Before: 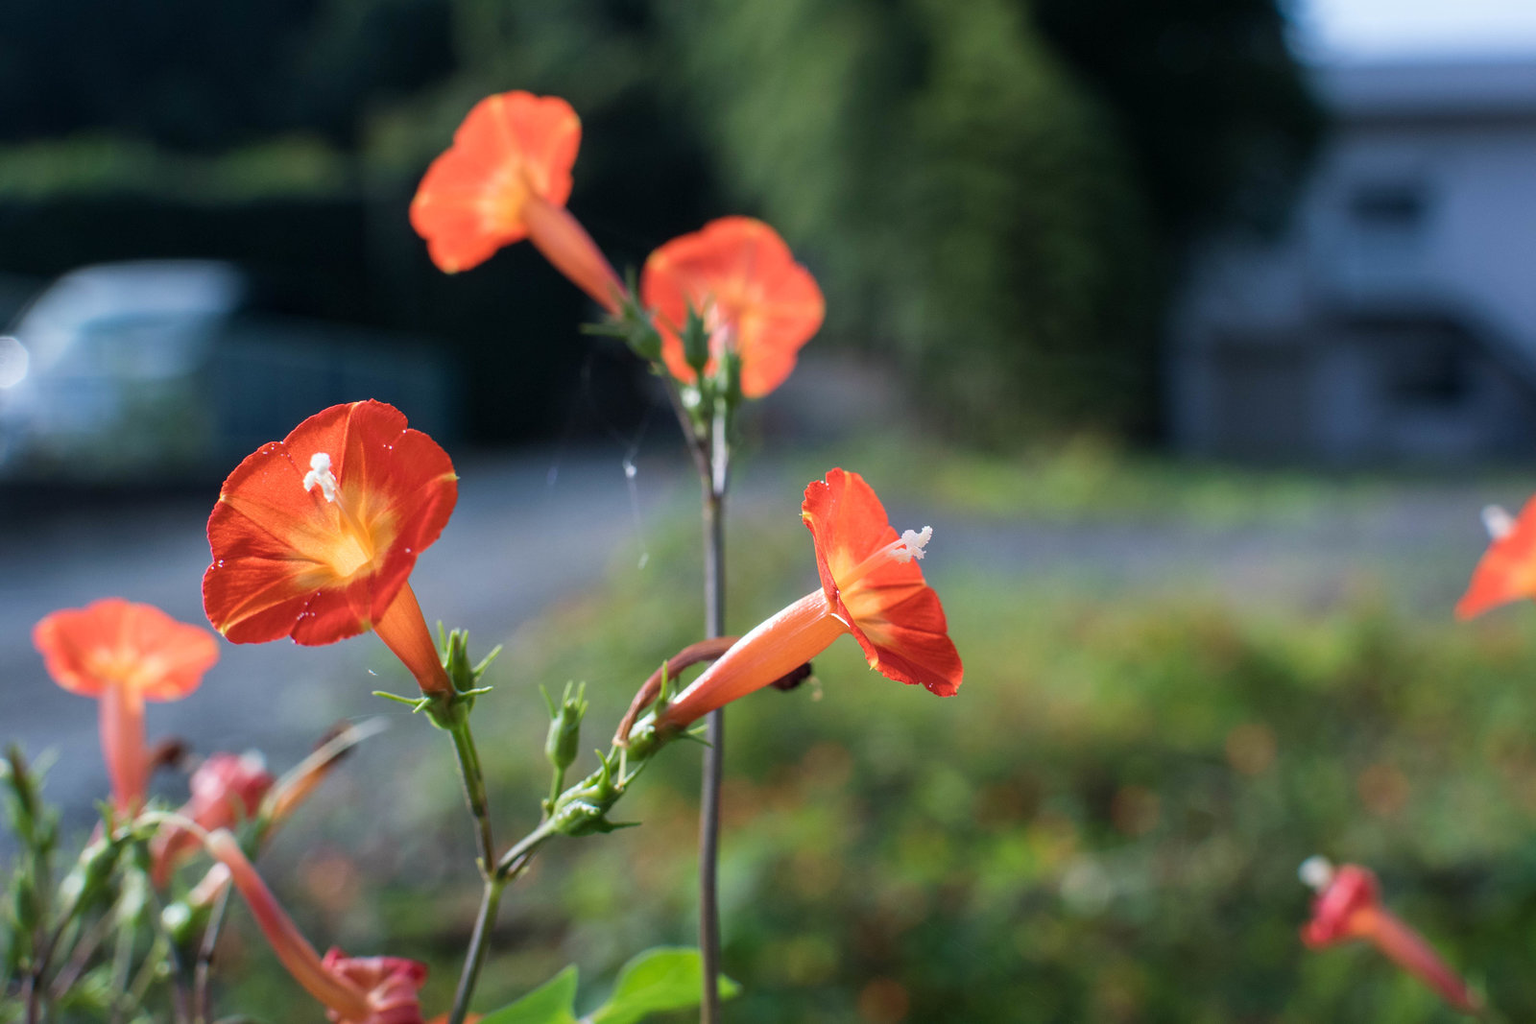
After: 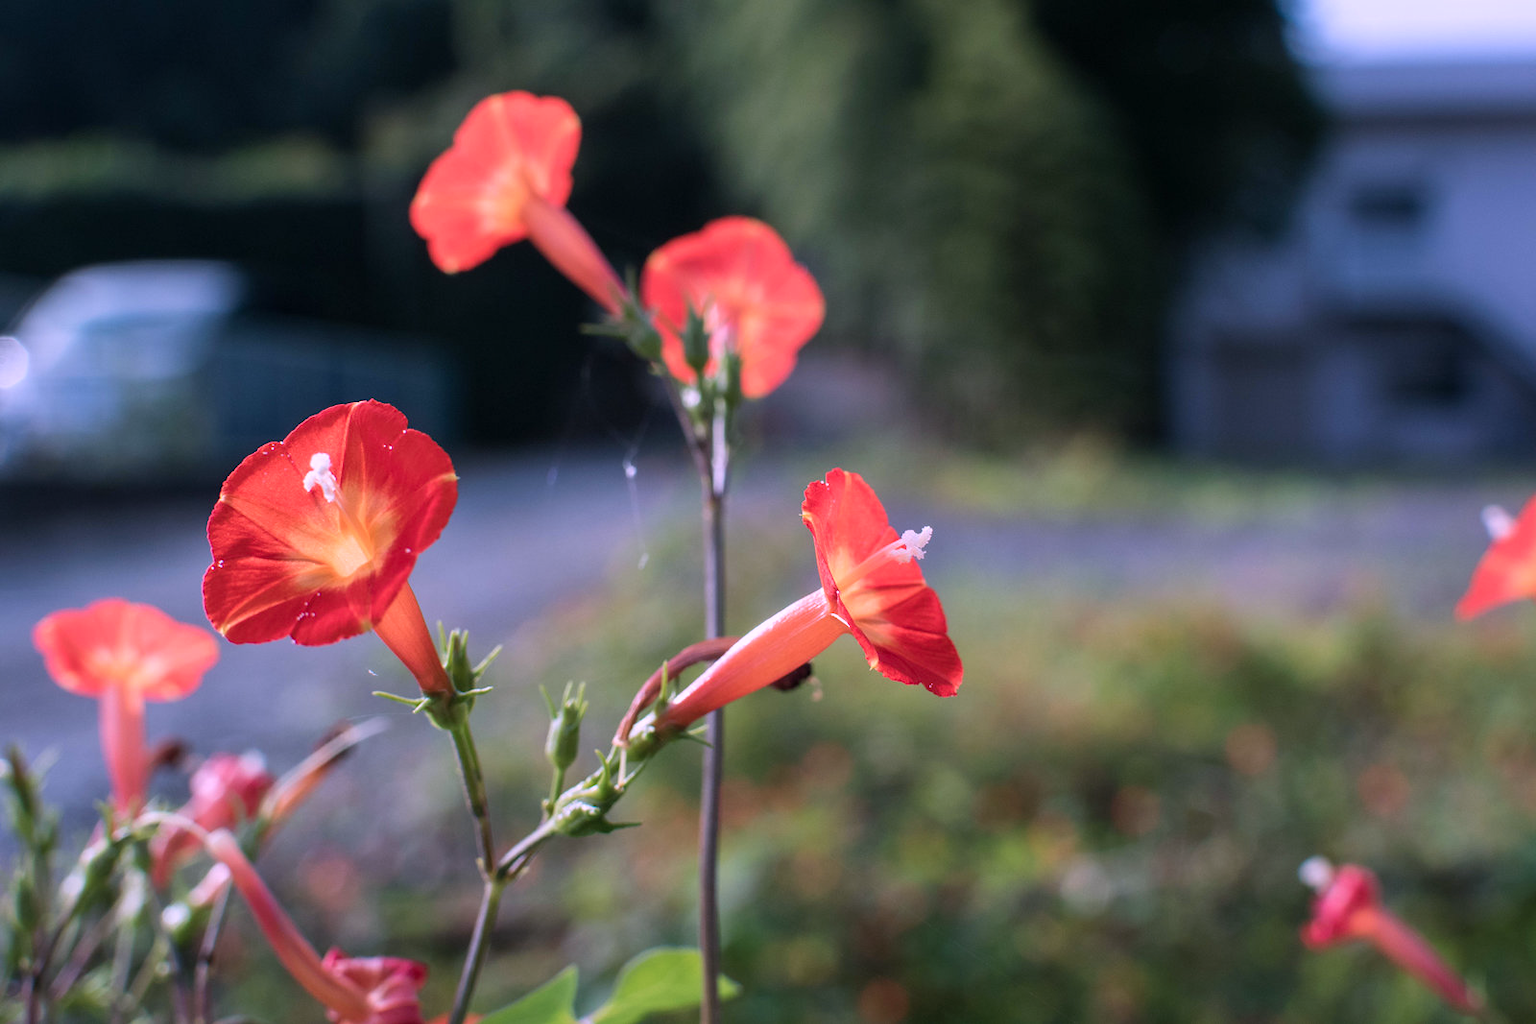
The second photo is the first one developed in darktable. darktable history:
color correction: highlights a* 16.18, highlights b* -20.38
